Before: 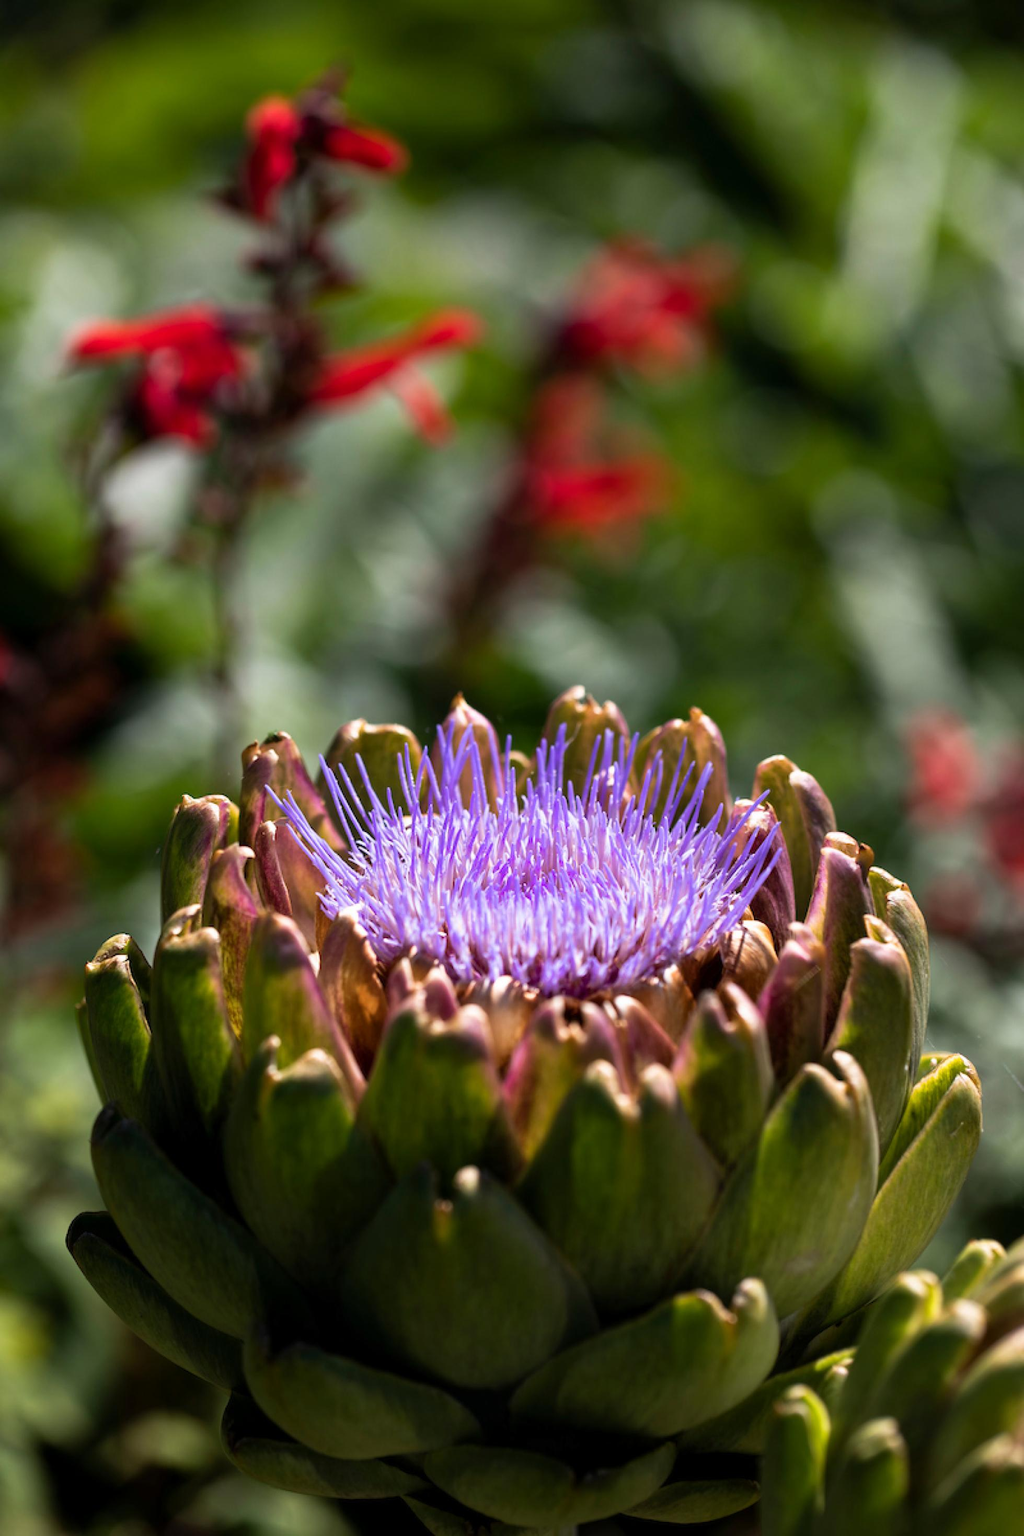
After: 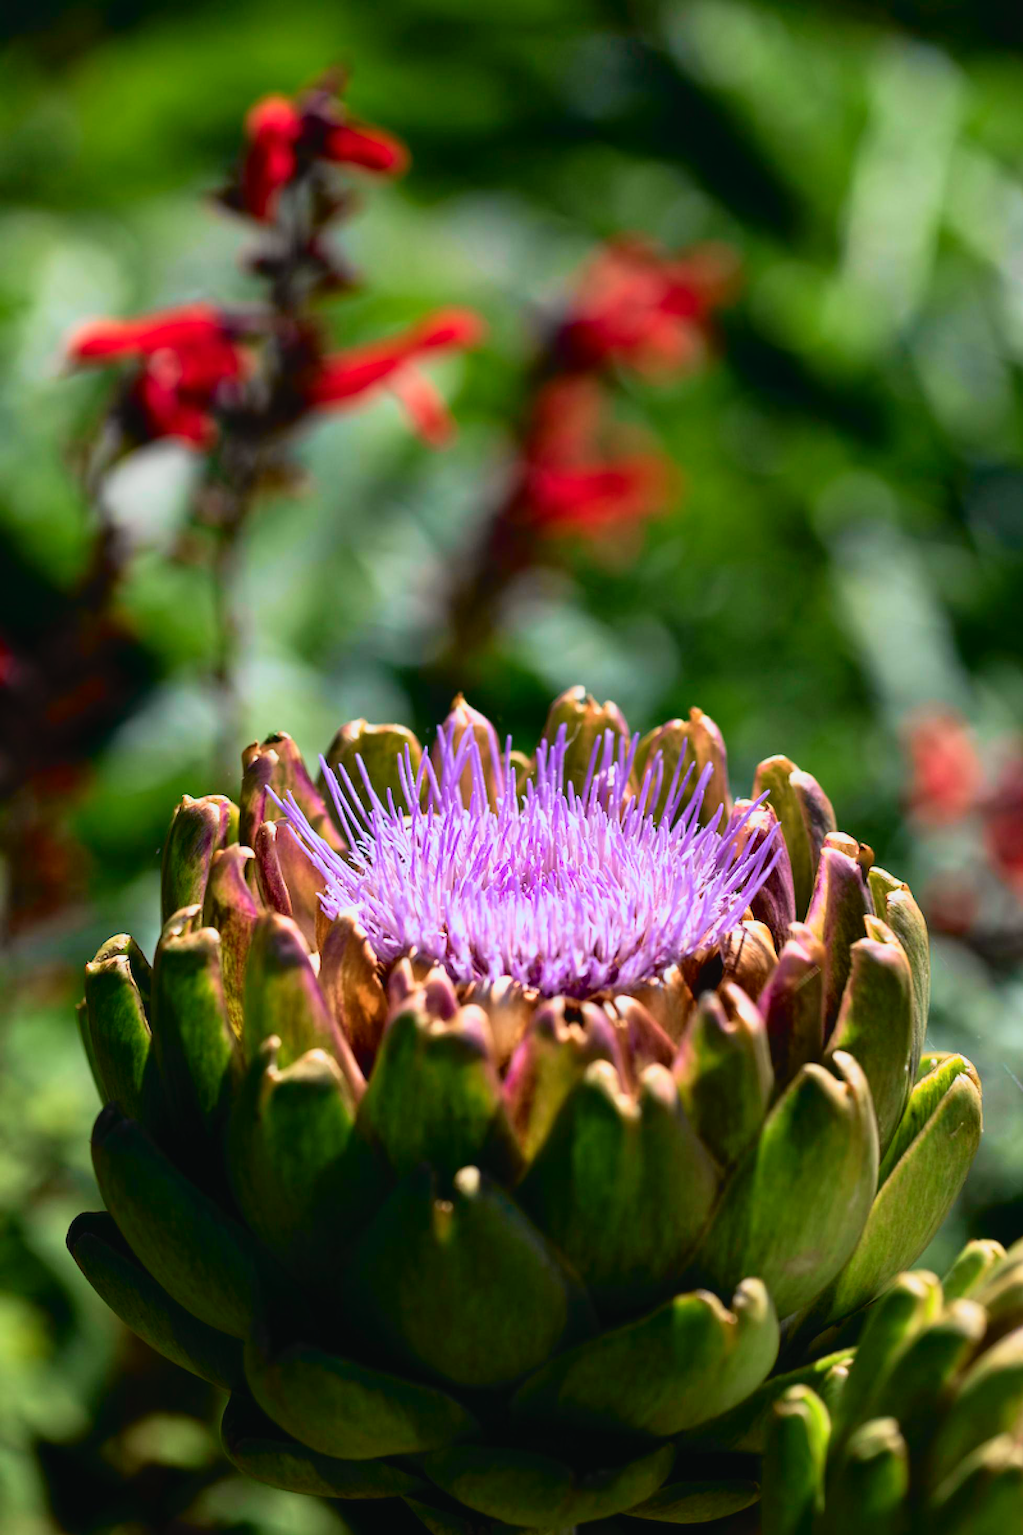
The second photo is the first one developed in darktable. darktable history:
tone curve: curves: ch0 [(0, 0.022) (0.114, 0.088) (0.282, 0.316) (0.446, 0.511) (0.613, 0.693) (0.786, 0.843) (0.999, 0.949)]; ch1 [(0, 0) (0.395, 0.343) (0.463, 0.427) (0.486, 0.474) (0.503, 0.5) (0.535, 0.522) (0.555, 0.566) (0.594, 0.614) (0.755, 0.793) (1, 1)]; ch2 [(0, 0) (0.369, 0.388) (0.449, 0.431) (0.501, 0.5) (0.528, 0.517) (0.561, 0.59) (0.612, 0.646) (0.697, 0.721) (1, 1)], color space Lab, independent channels, preserve colors none
